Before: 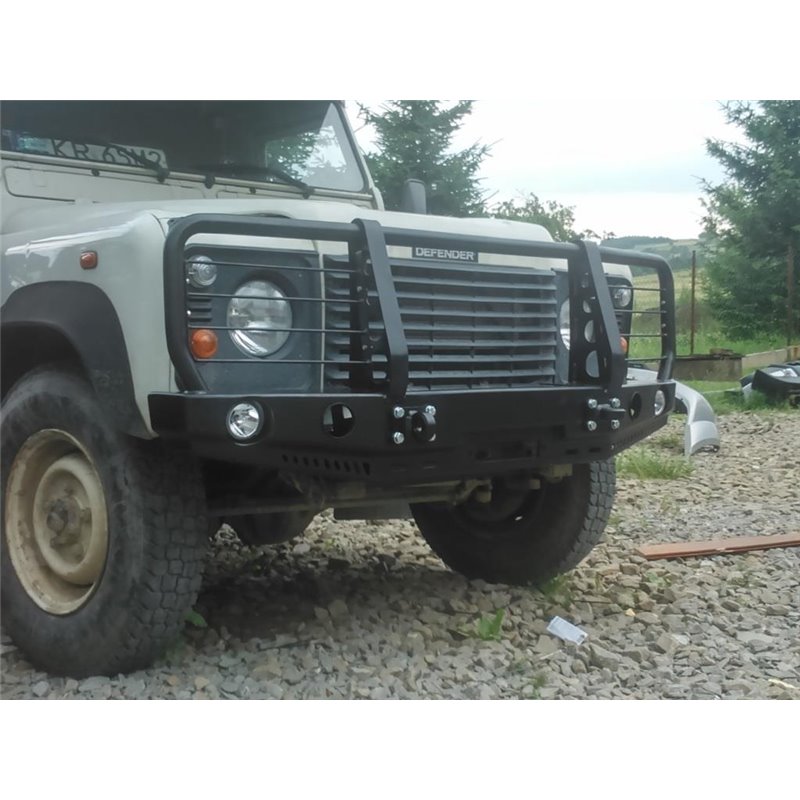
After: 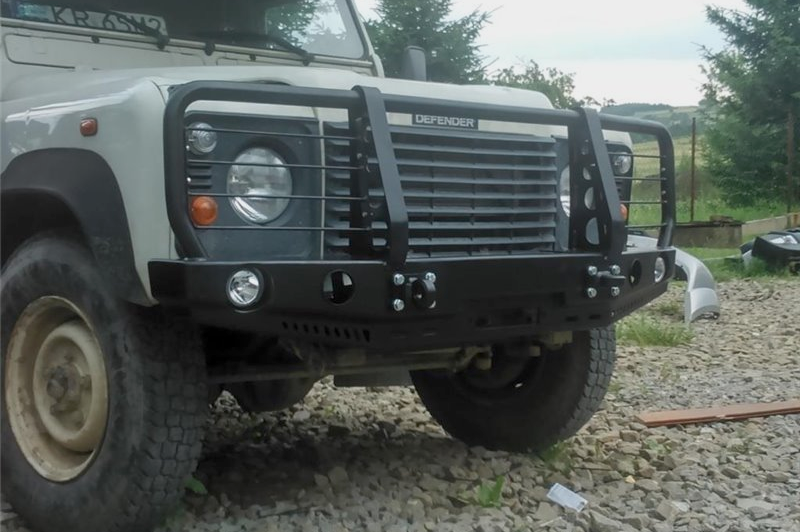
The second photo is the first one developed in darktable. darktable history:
exposure: black level correction 0.006, exposure -0.226 EV, compensate highlight preservation false
crop: top 16.727%, bottom 16.727%
